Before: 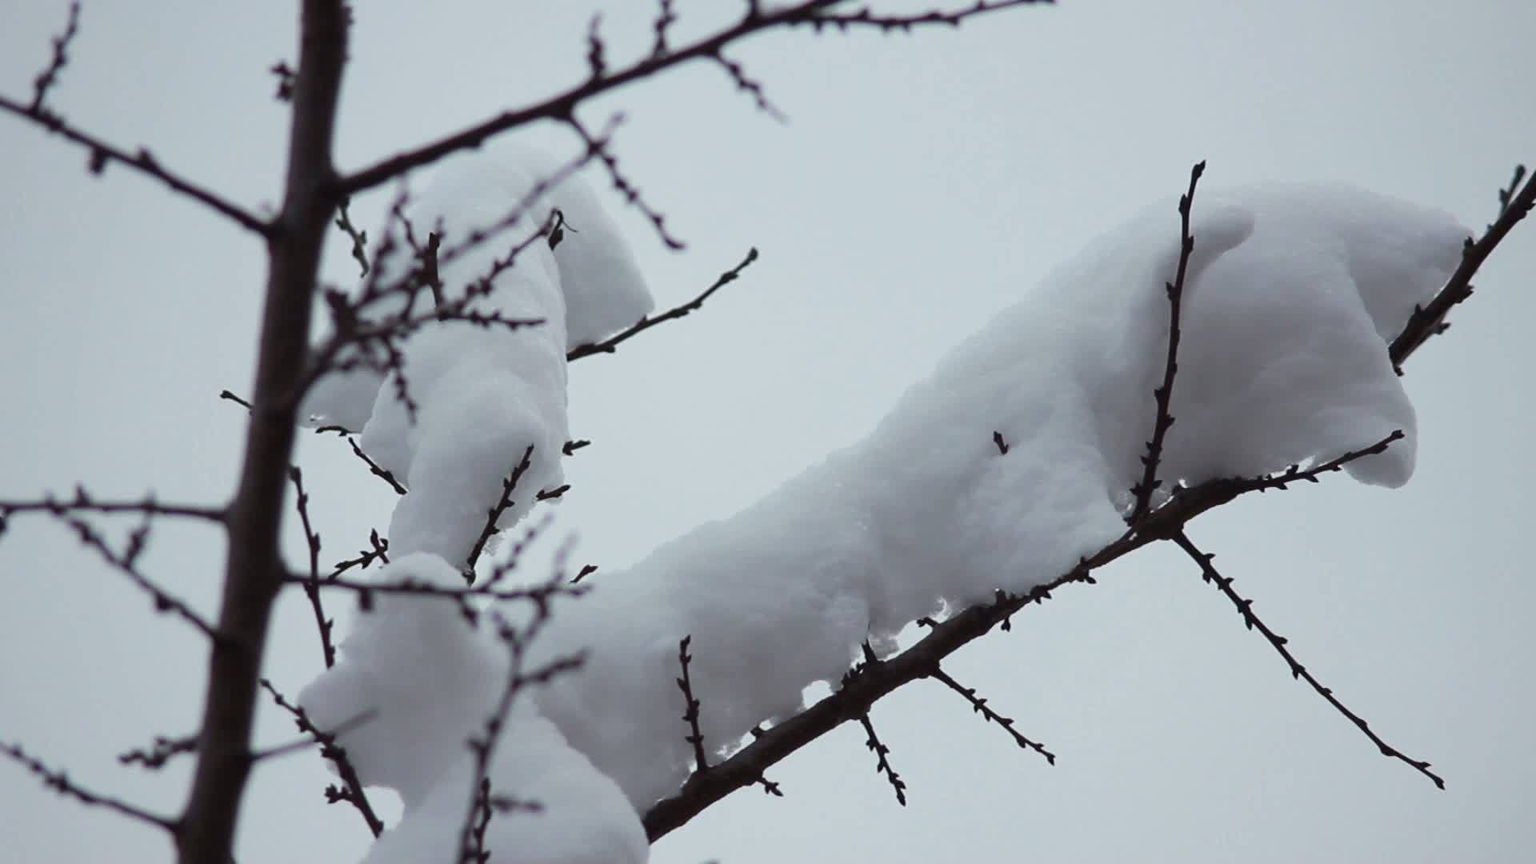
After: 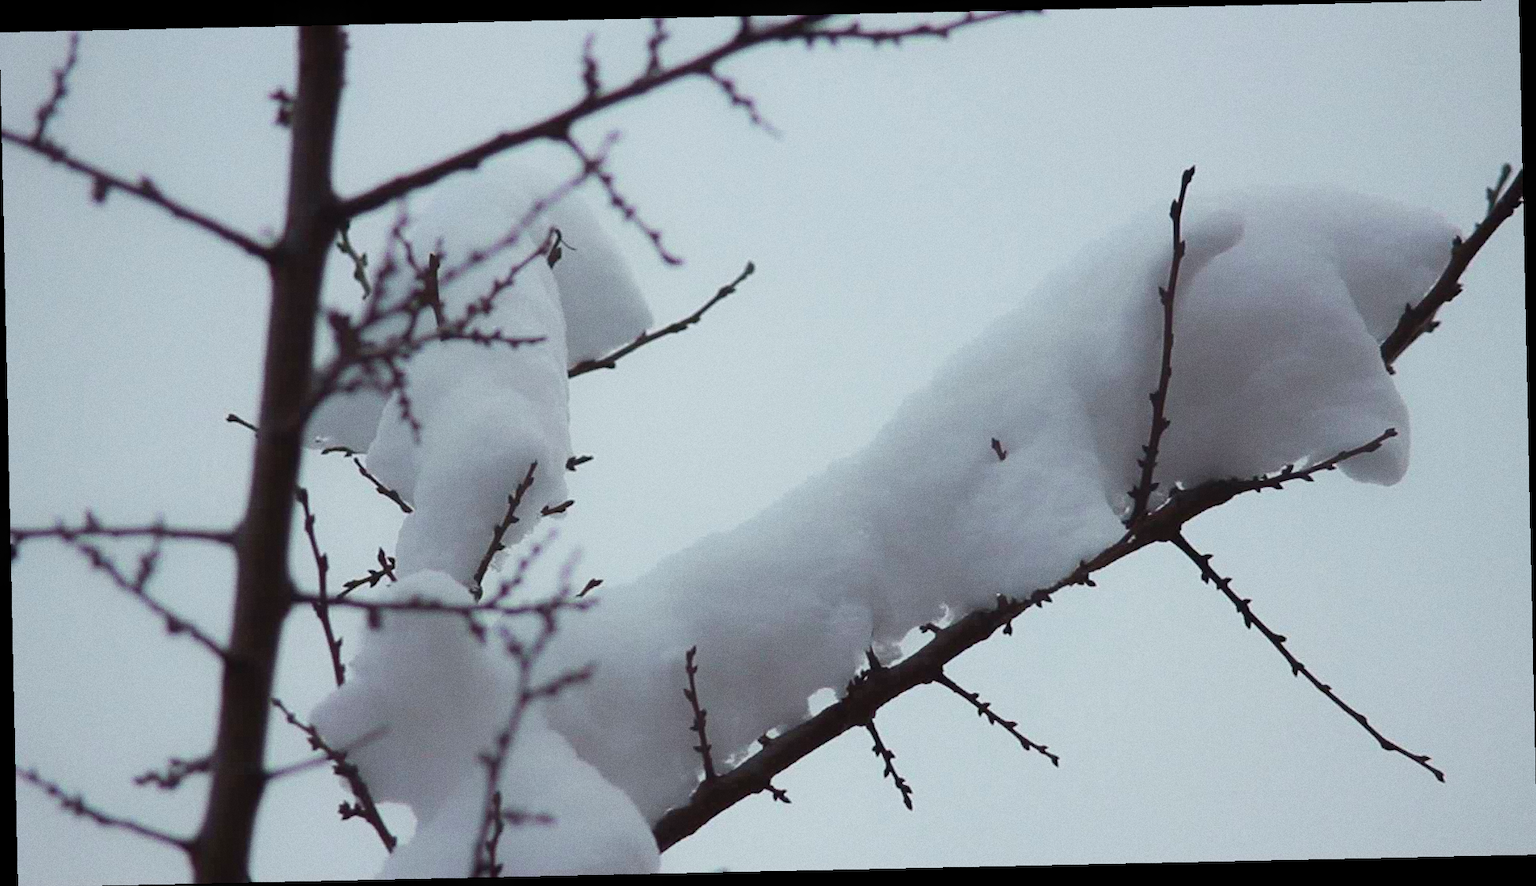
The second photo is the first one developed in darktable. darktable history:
rotate and perspective: rotation -1.24°, automatic cropping off
contrast equalizer: y [[0.5, 0.496, 0.435, 0.435, 0.496, 0.5], [0.5 ×6], [0.5 ×6], [0 ×6], [0 ×6]]
grain: coarseness 0.47 ISO
velvia: on, module defaults
